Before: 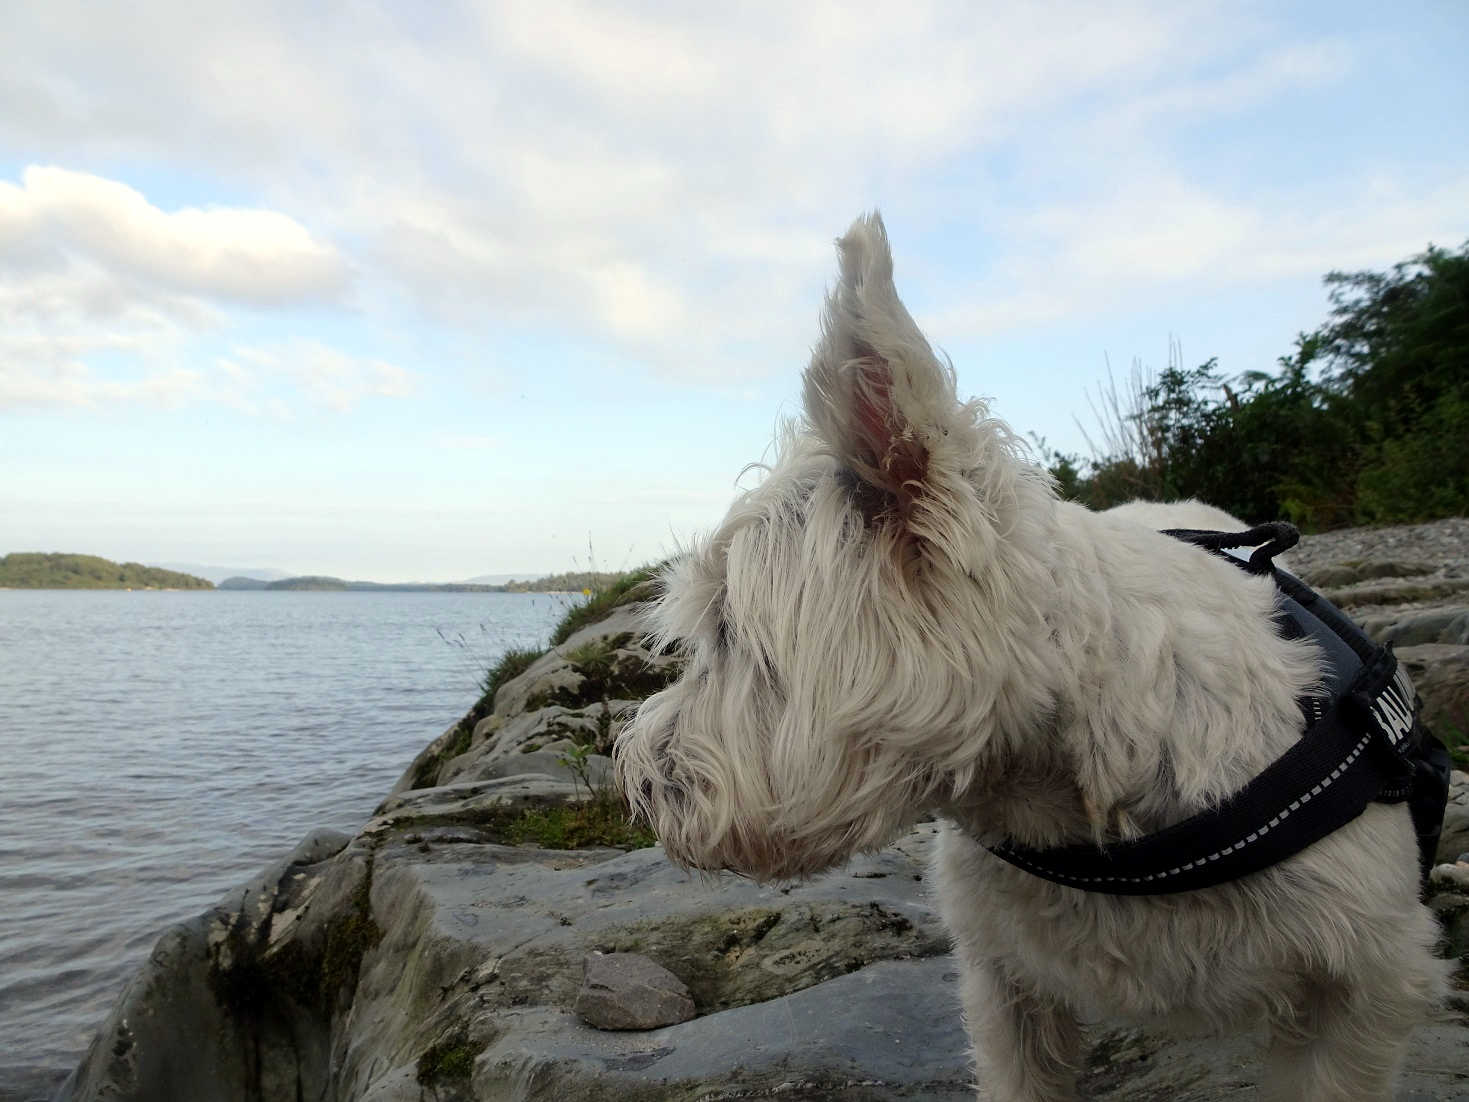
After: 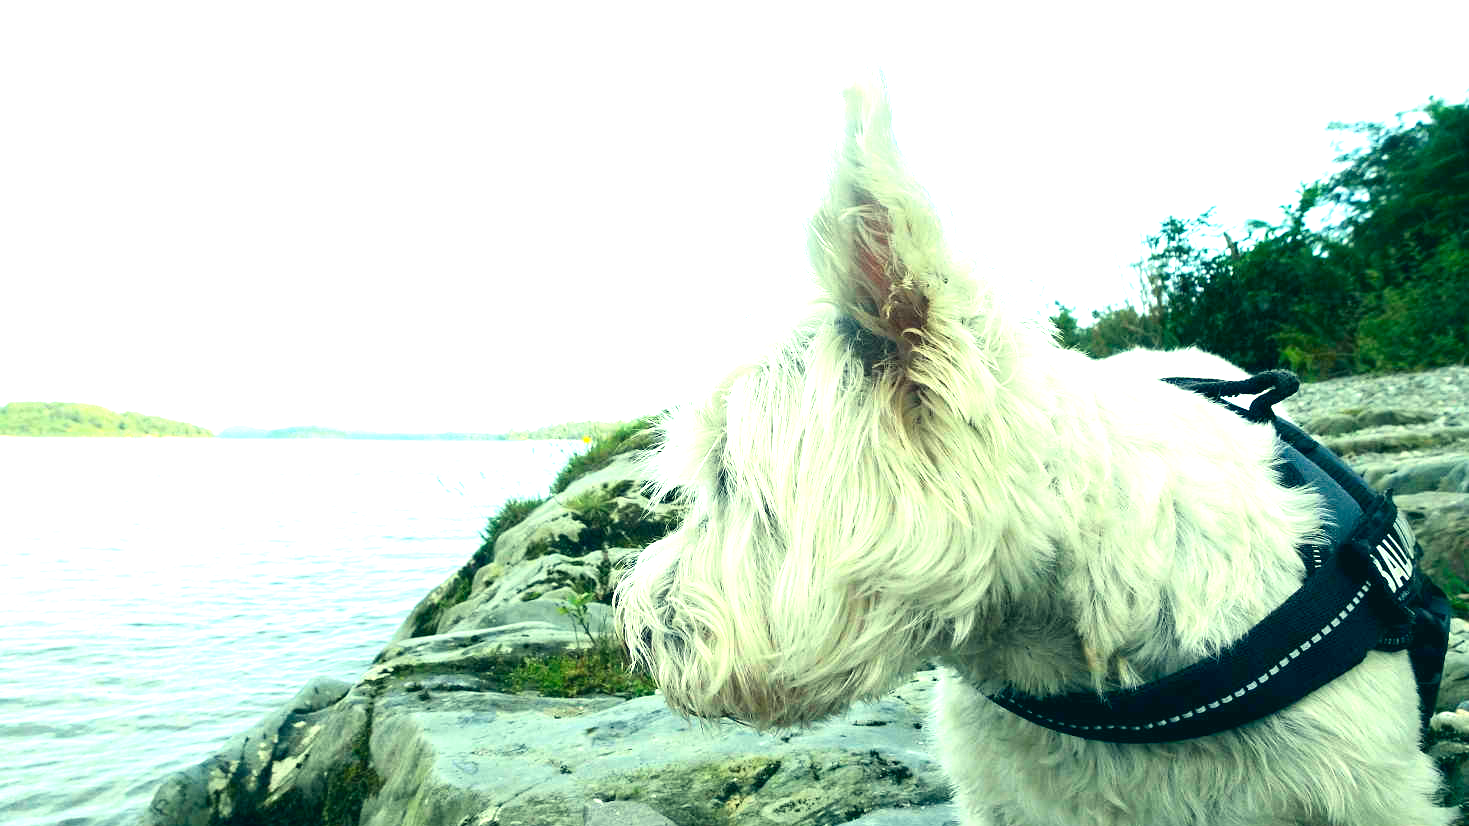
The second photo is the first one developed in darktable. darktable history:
exposure: black level correction 0, exposure 2.131 EV, compensate exposure bias true, compensate highlight preservation false
contrast brightness saturation: contrast 0.098, brightness 0.026, saturation 0.087
color correction: highlights a* -19.41, highlights b* 9.8, shadows a* -20.63, shadows b* -10.86
crop: top 13.83%, bottom 11.212%
